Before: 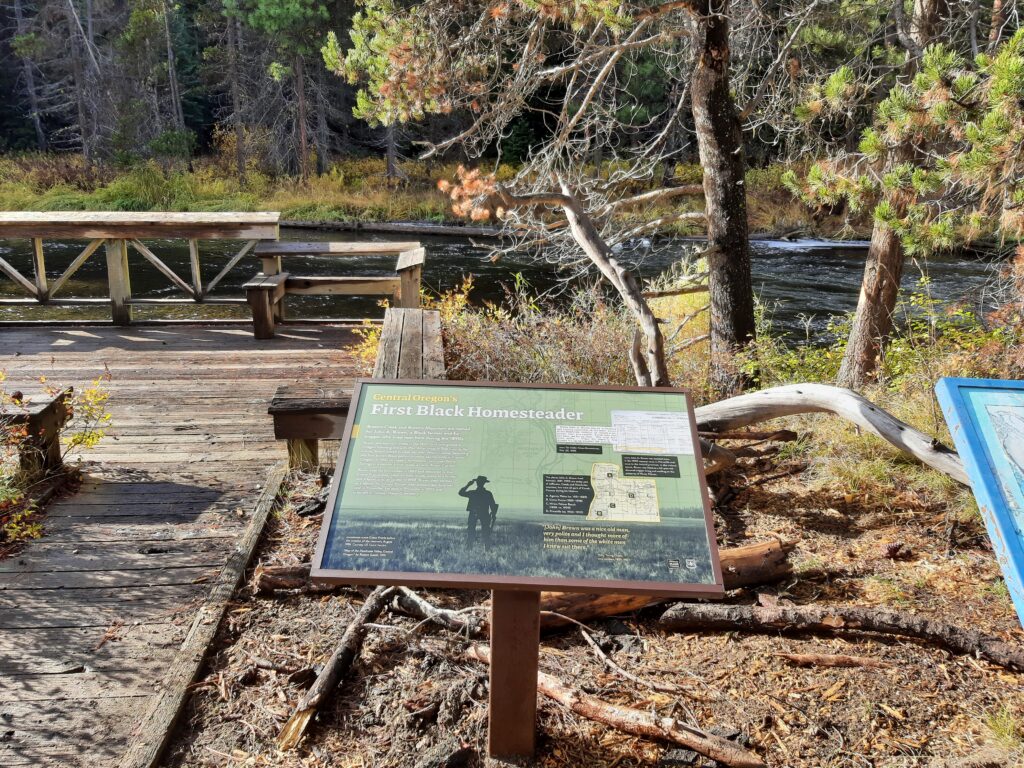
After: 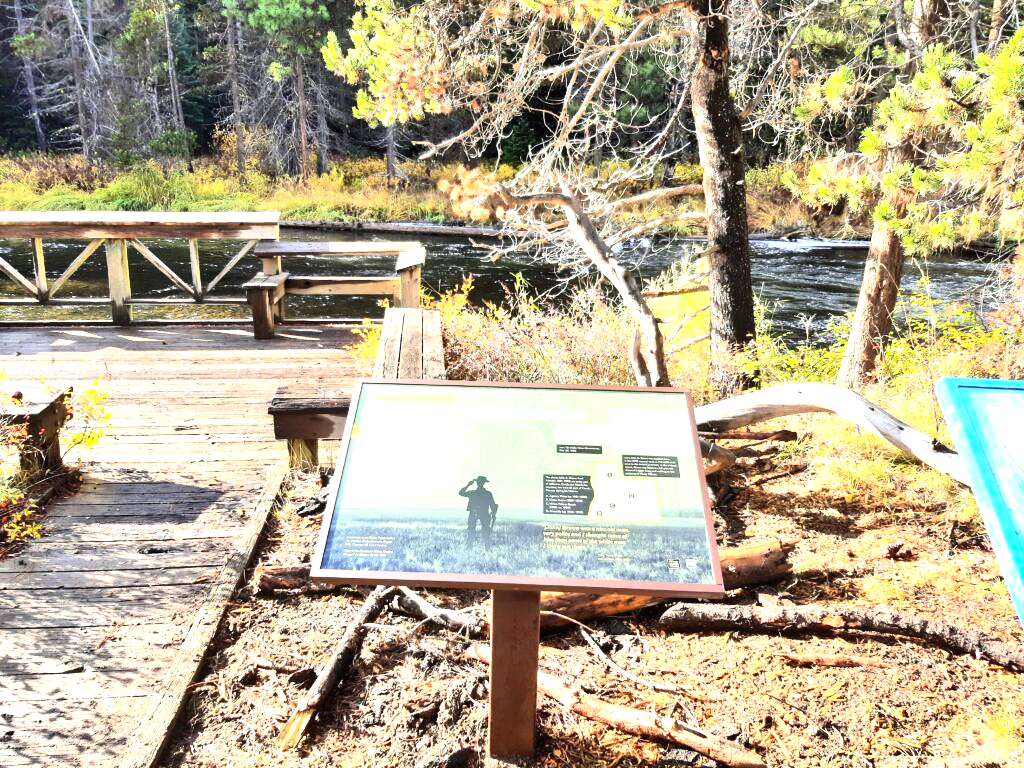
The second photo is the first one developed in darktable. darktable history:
exposure: black level correction 0, exposure 1.1 EV, compensate exposure bias true, compensate highlight preservation false
tone equalizer: -8 EV -0.417 EV, -7 EV -0.389 EV, -6 EV -0.333 EV, -5 EV -0.222 EV, -3 EV 0.222 EV, -2 EV 0.333 EV, -1 EV 0.389 EV, +0 EV 0.417 EV, edges refinement/feathering 500, mask exposure compensation -1.57 EV, preserve details no
contrast brightness saturation: contrast 0.2, brightness 0.15, saturation 0.14
